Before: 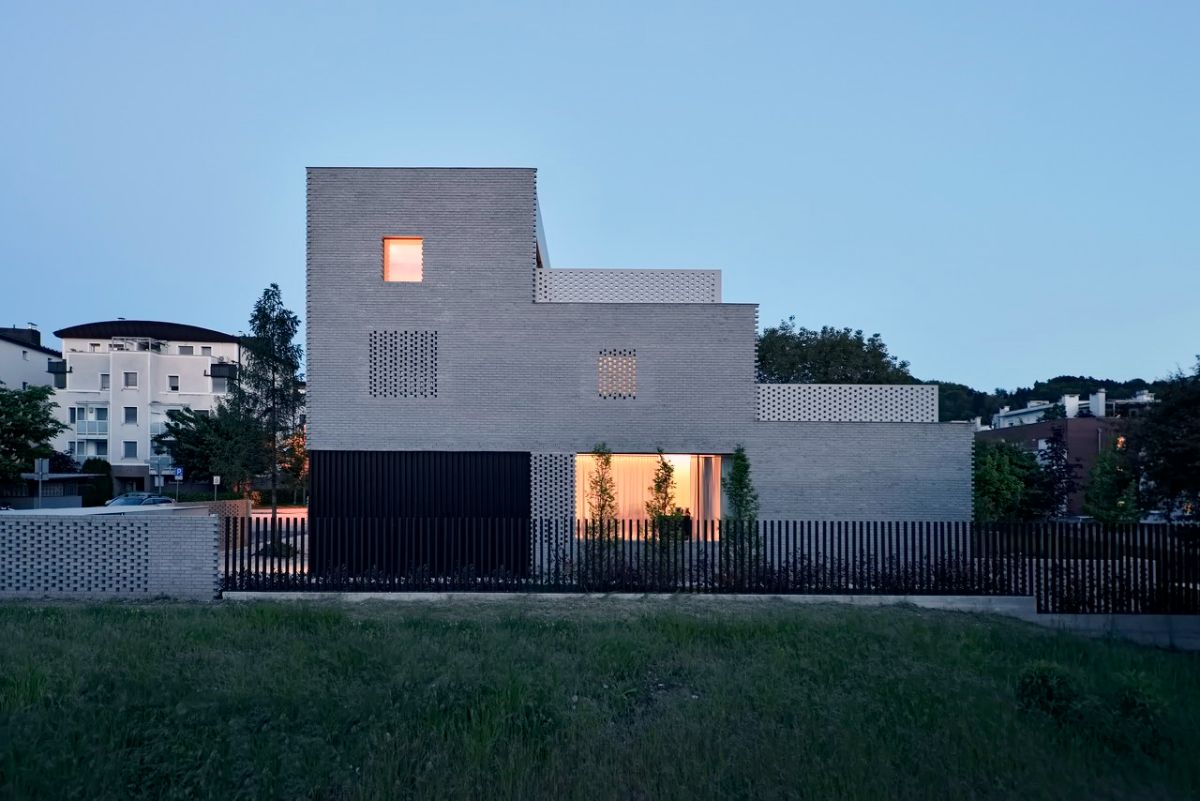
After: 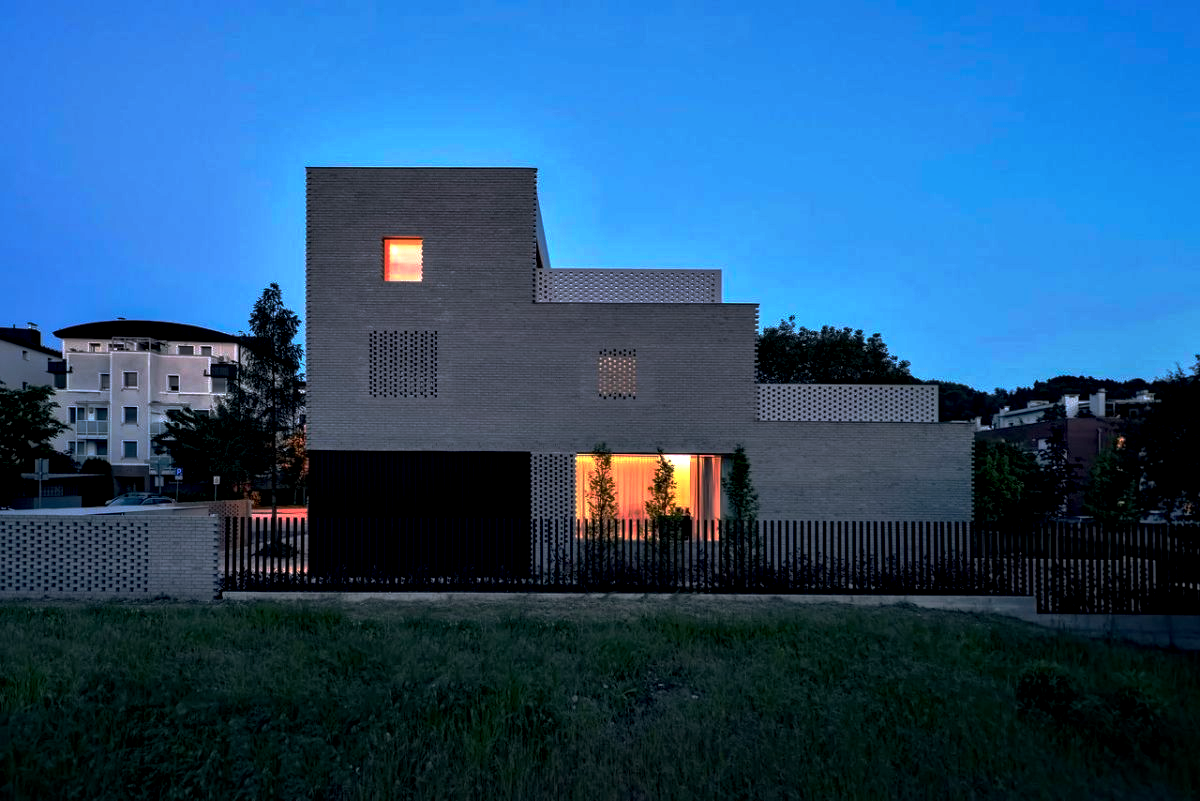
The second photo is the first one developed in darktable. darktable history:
base curve: curves: ch0 [(0, 0) (0.564, 0.291) (0.802, 0.731) (1, 1)], preserve colors none
color balance rgb: linear chroma grading › global chroma 9.676%, perceptual saturation grading › global saturation 25.342%
local contrast: highlights 65%, shadows 54%, detail 169%, midtone range 0.521
